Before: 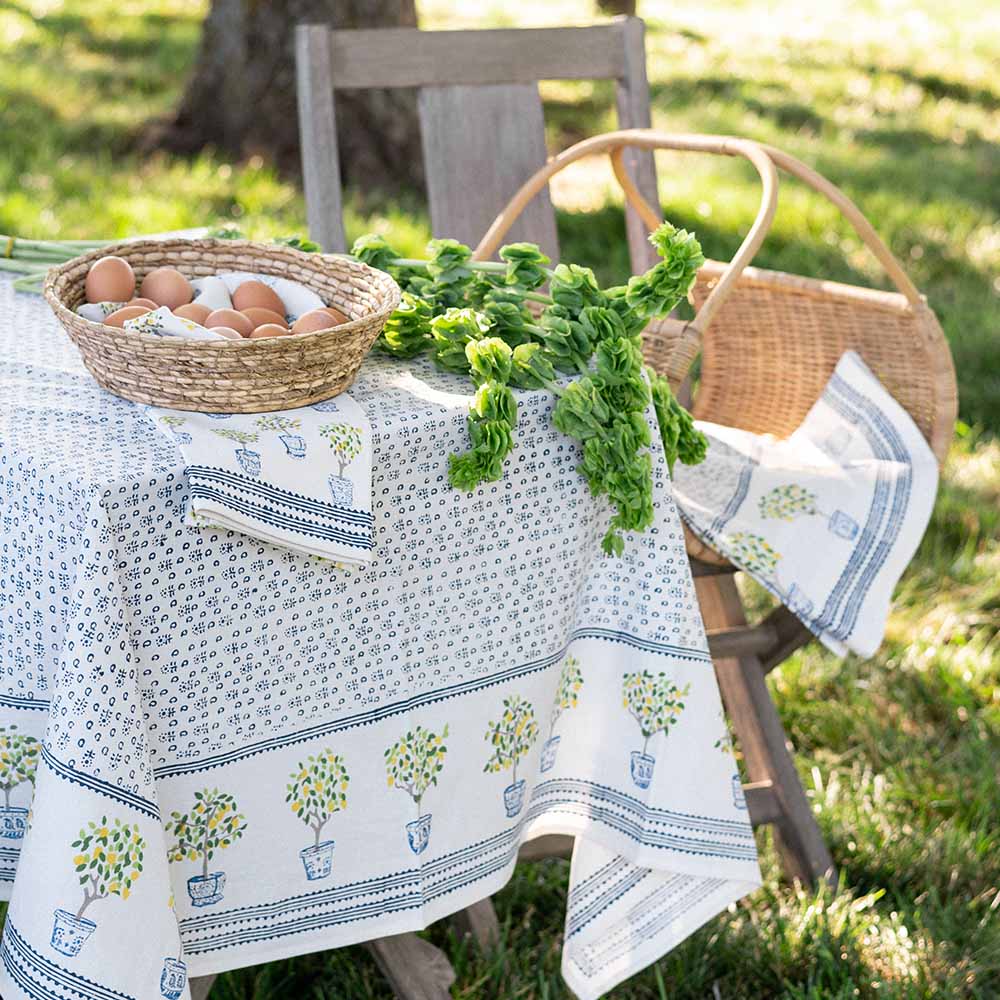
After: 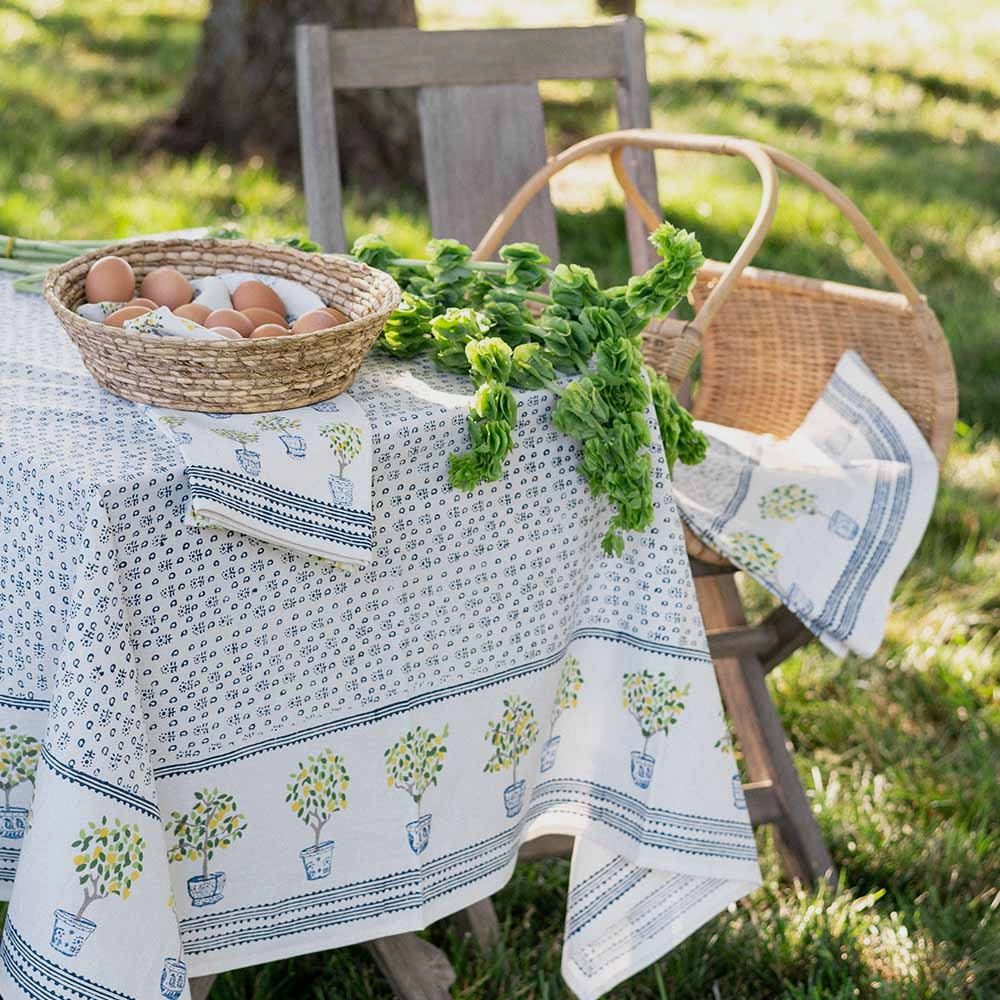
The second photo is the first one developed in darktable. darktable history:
exposure: exposure -0.257 EV, compensate highlight preservation false
